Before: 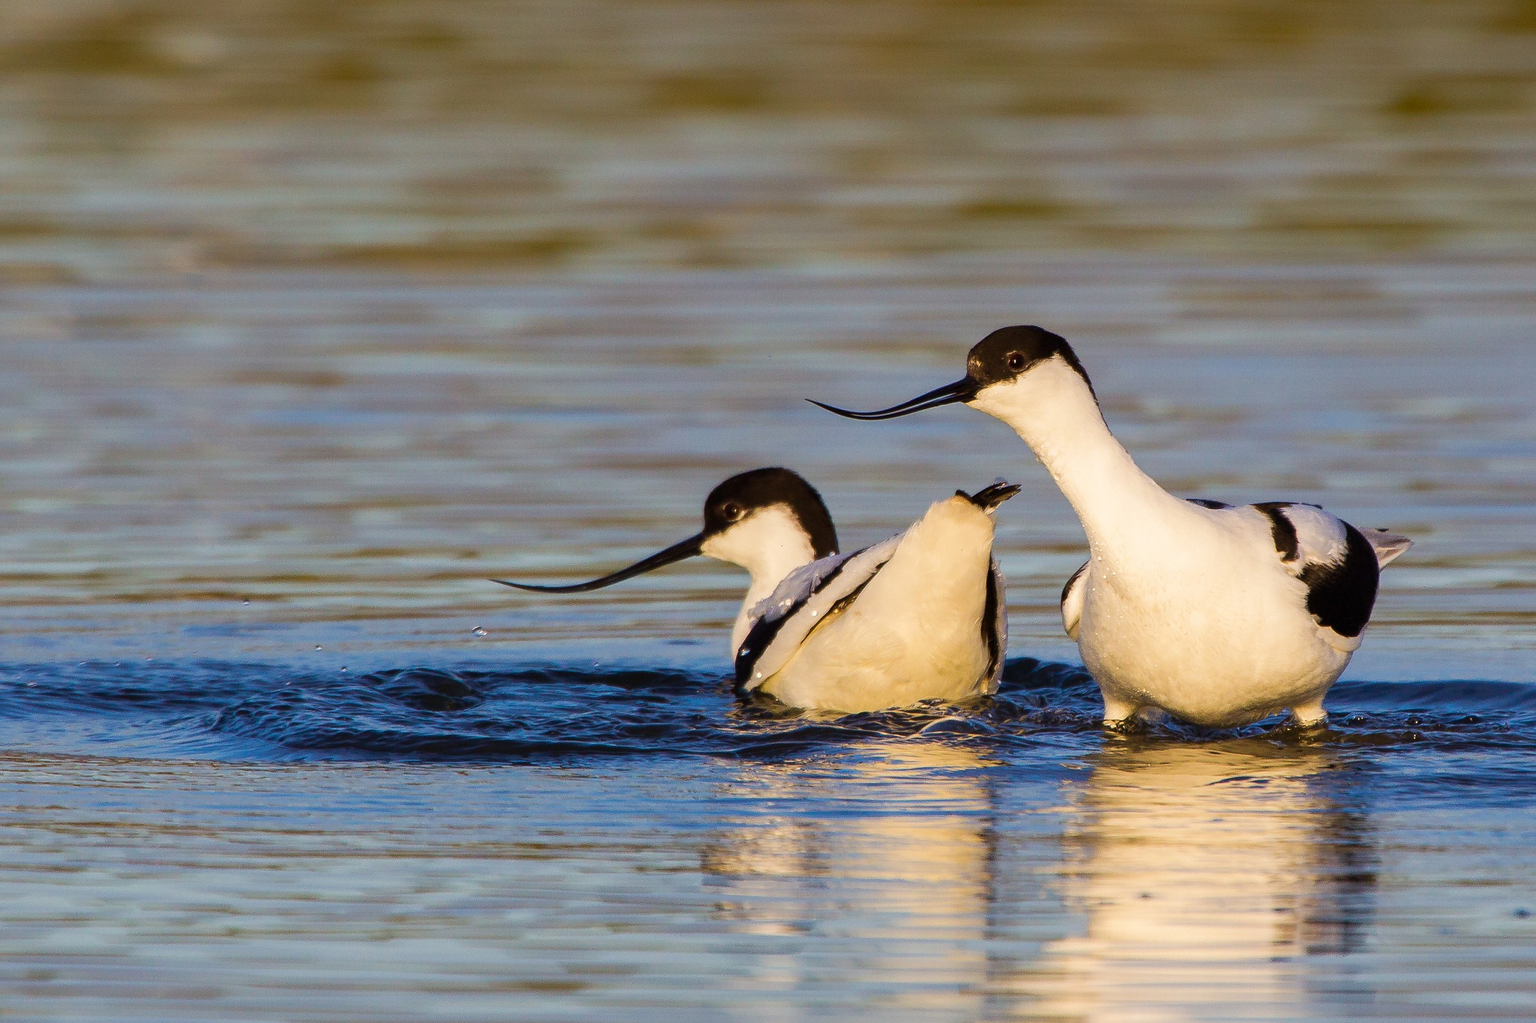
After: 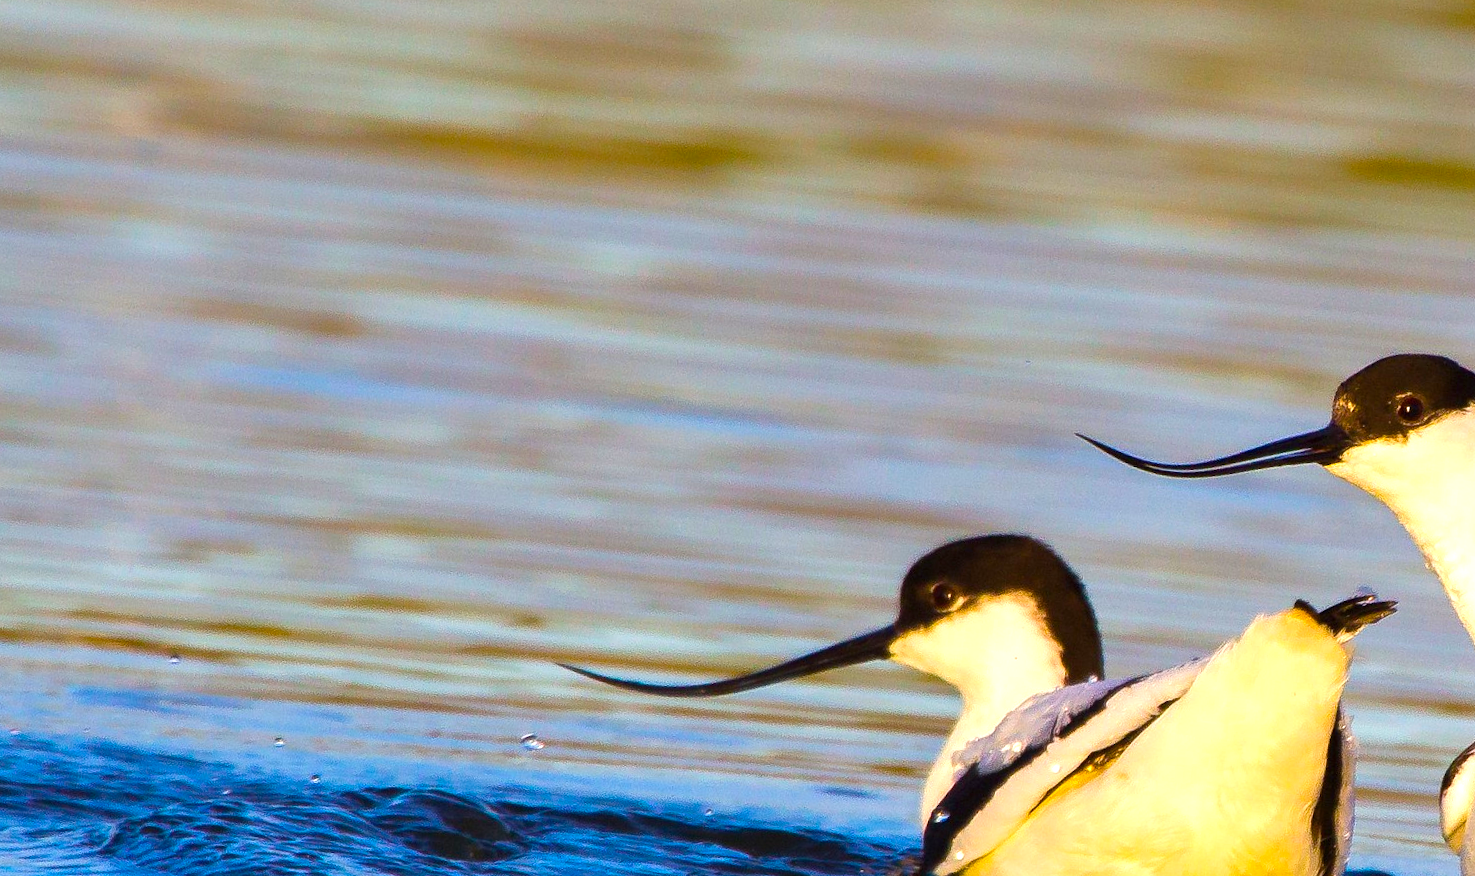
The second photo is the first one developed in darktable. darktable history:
color balance rgb: linear chroma grading › global chroma 8.793%, perceptual saturation grading › global saturation 30.606%
shadows and highlights: shadows 11.33, white point adjustment 1.25, highlights -0.647, soften with gaussian
crop and rotate: angle -5.95°, left 2.108%, top 6.728%, right 27.175%, bottom 30.238%
exposure: black level correction 0, exposure 0.696 EV, compensate highlight preservation false
